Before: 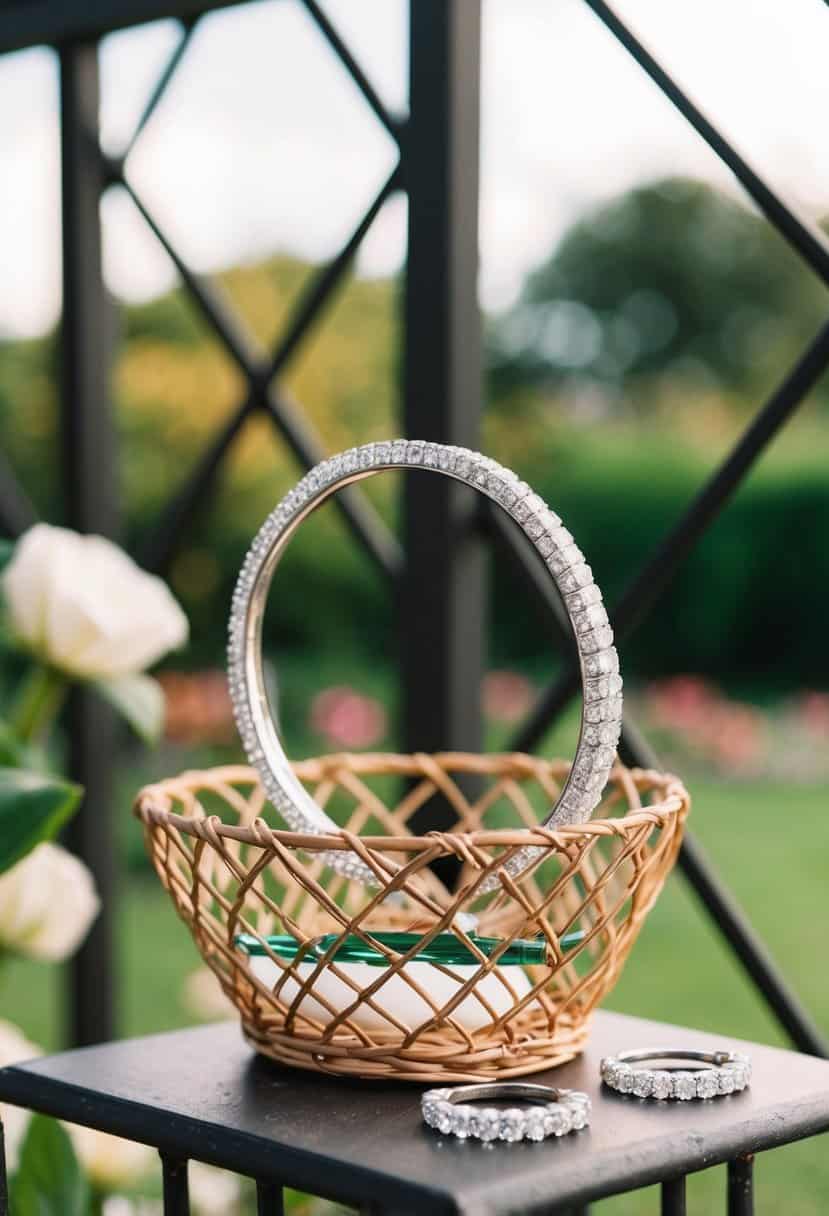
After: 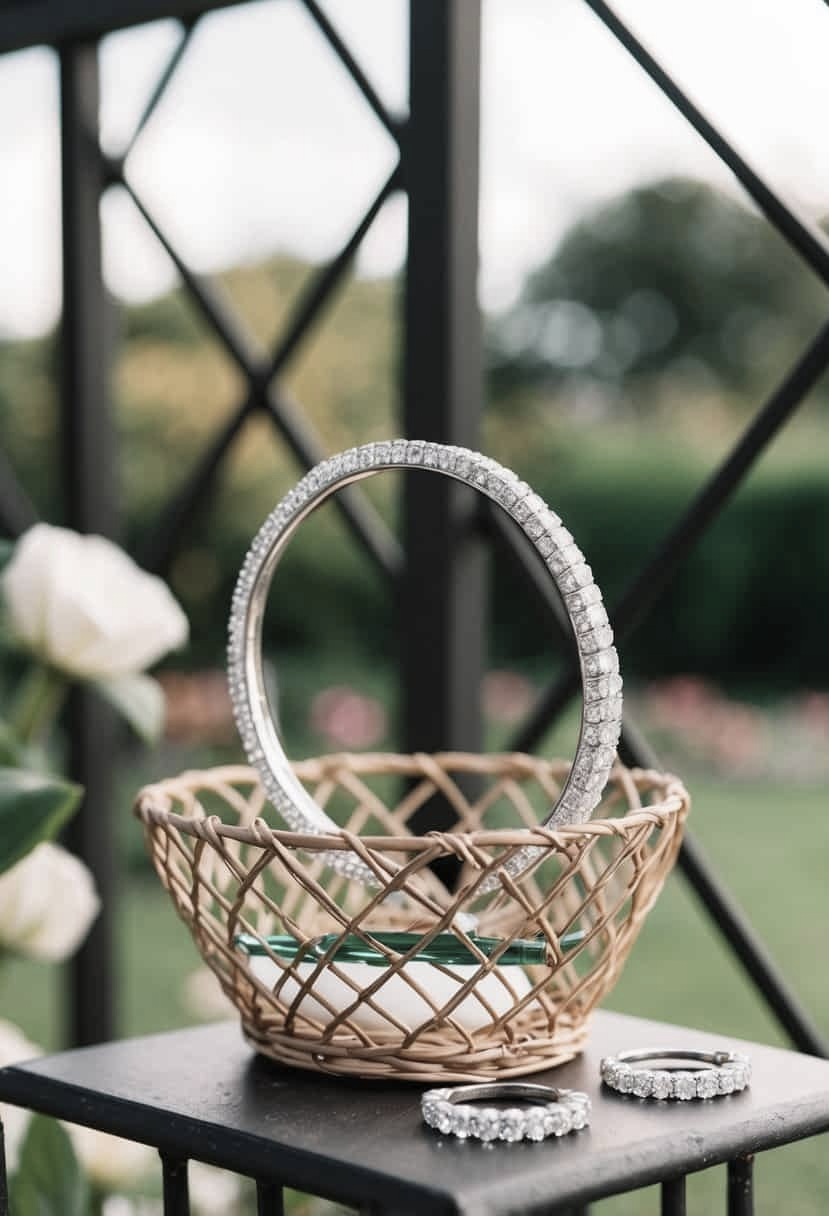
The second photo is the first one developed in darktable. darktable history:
color correction: highlights b* 0.014, saturation 0.512
